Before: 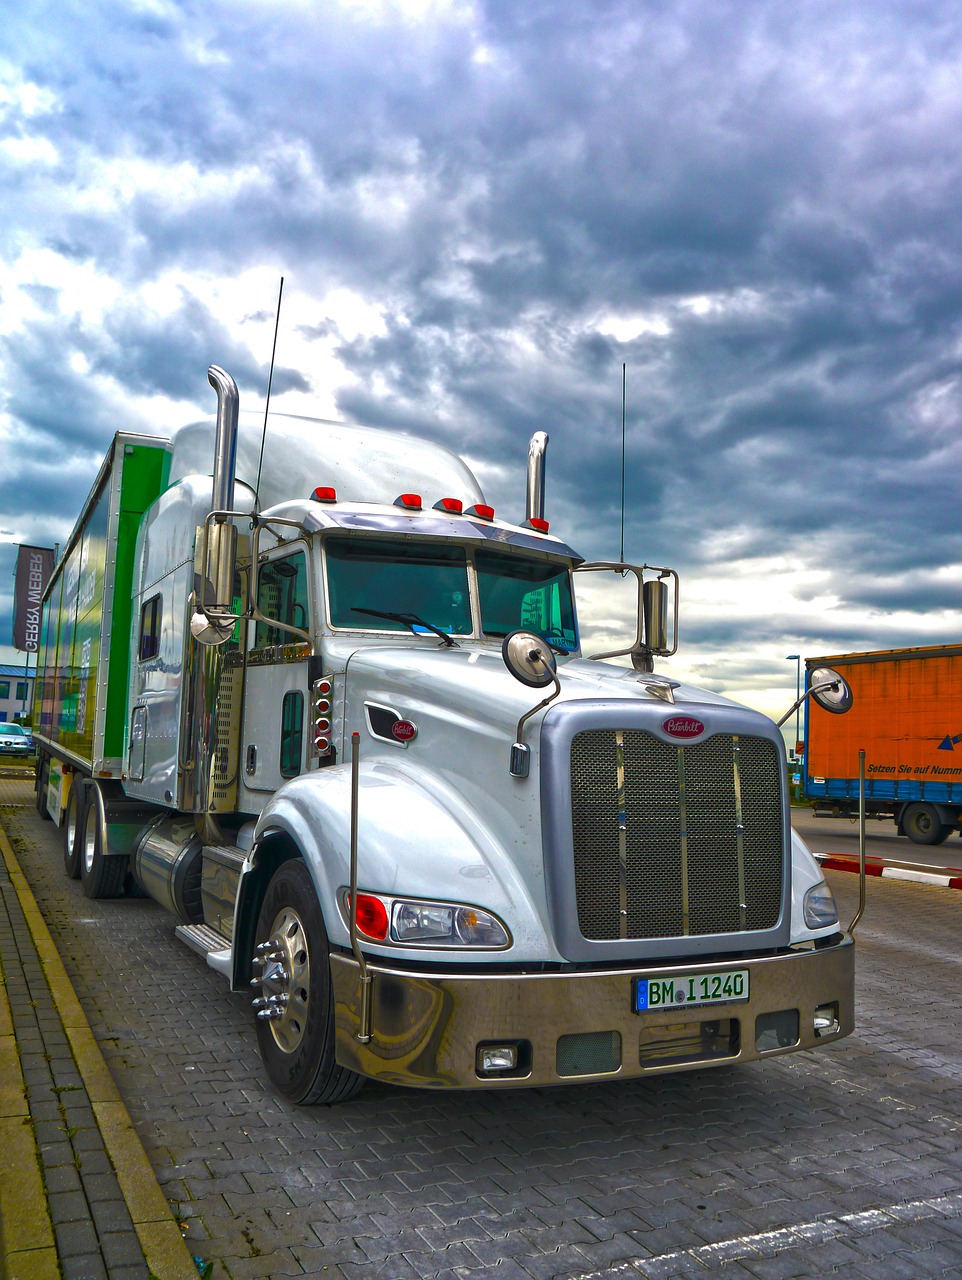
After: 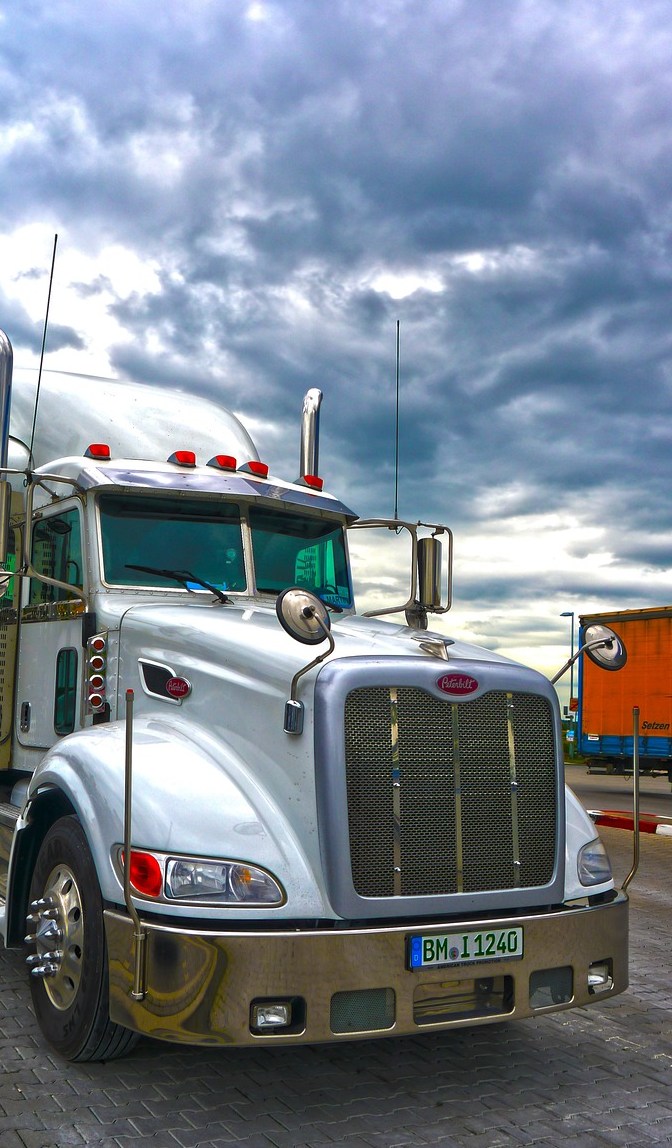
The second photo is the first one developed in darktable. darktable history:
crop and rotate: left 23.539%, top 3.386%, right 6.55%, bottom 6.918%
